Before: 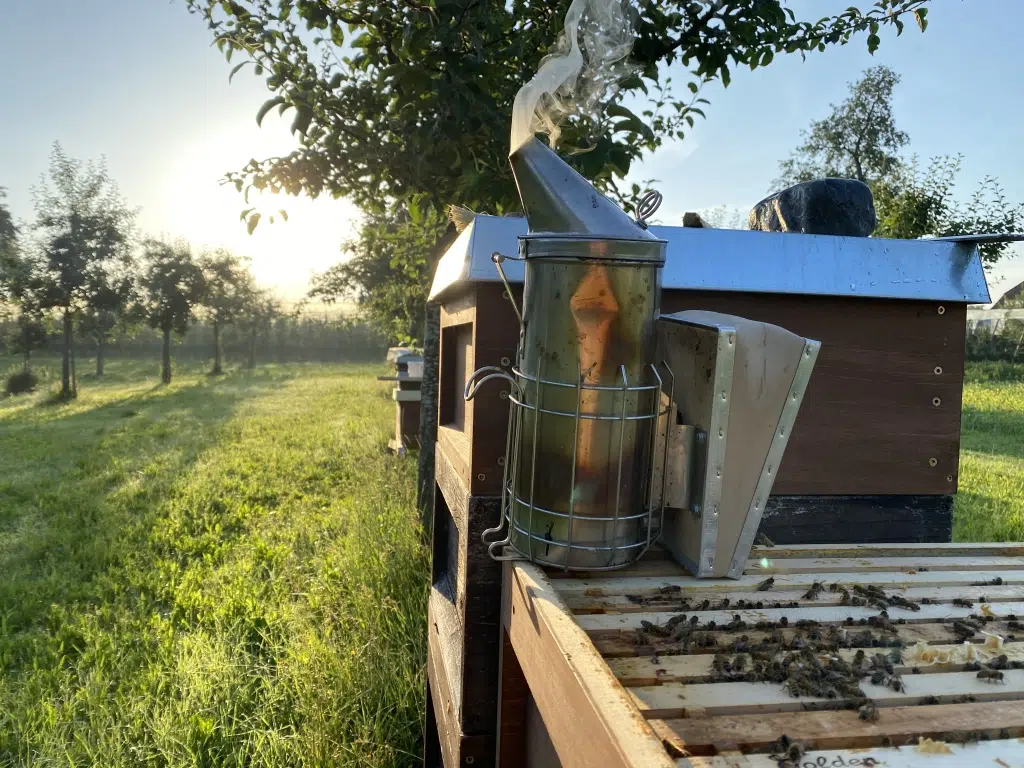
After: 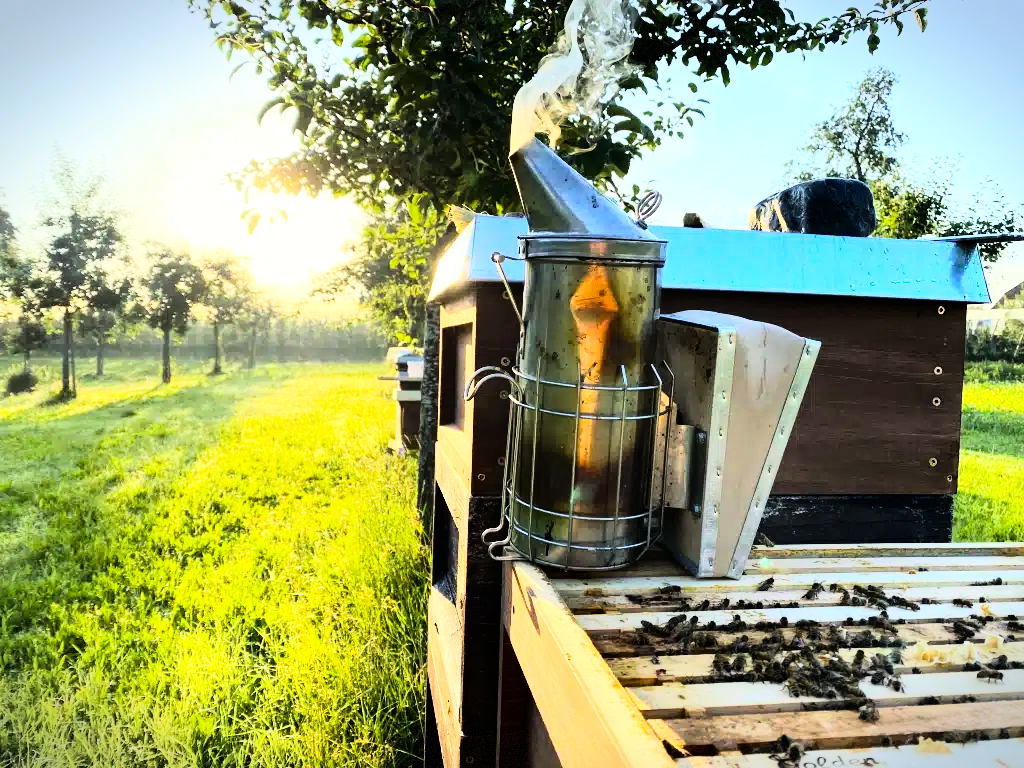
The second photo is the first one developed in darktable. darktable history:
color balance rgb: perceptual saturation grading › global saturation 25%, perceptual brilliance grading › mid-tones 10%, perceptual brilliance grading › shadows 15%, global vibrance 20%
rgb curve: curves: ch0 [(0, 0) (0.21, 0.15) (0.24, 0.21) (0.5, 0.75) (0.75, 0.96) (0.89, 0.99) (1, 1)]; ch1 [(0, 0.02) (0.21, 0.13) (0.25, 0.2) (0.5, 0.67) (0.75, 0.9) (0.89, 0.97) (1, 1)]; ch2 [(0, 0.02) (0.21, 0.13) (0.25, 0.2) (0.5, 0.67) (0.75, 0.9) (0.89, 0.97) (1, 1)], compensate middle gray true
vignetting: fall-off start 100%, brightness -0.406, saturation -0.3, width/height ratio 1.324, dithering 8-bit output, unbound false
